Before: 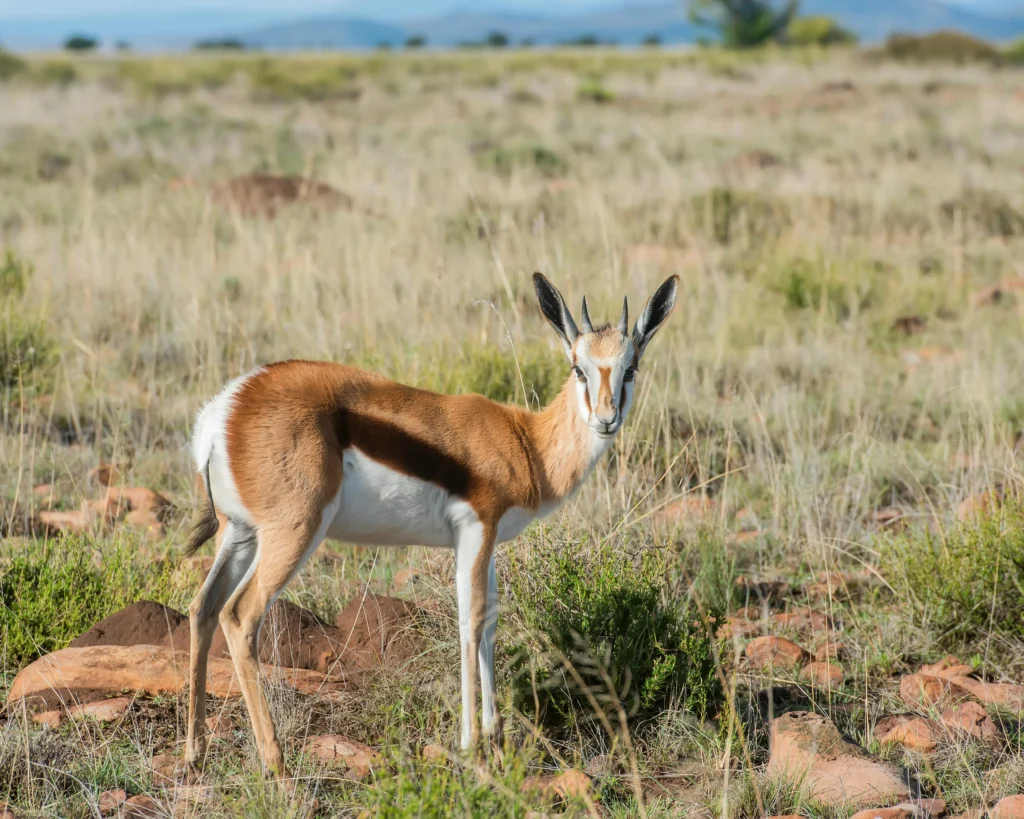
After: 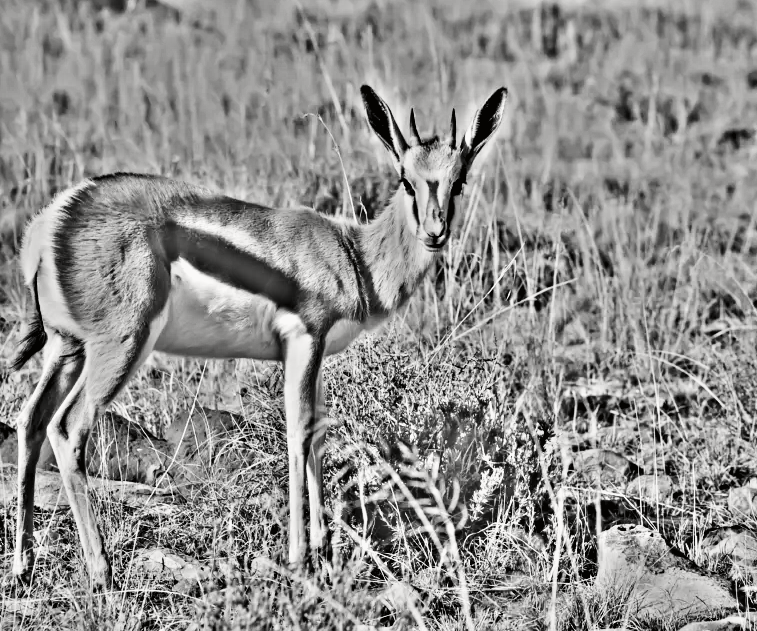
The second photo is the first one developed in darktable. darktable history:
exposure: black level correction 0.002, exposure -0.1 EV, compensate highlight preservation false
white balance: red 0.982, blue 1.018
highpass: on, module defaults
tone curve: curves: ch0 [(0, 0.008) (0.107, 0.083) (0.283, 0.287) (0.429, 0.51) (0.607, 0.739) (0.789, 0.893) (0.998, 0.978)]; ch1 [(0, 0) (0.323, 0.339) (0.438, 0.427) (0.478, 0.484) (0.502, 0.502) (0.527, 0.525) (0.571, 0.579) (0.608, 0.629) (0.669, 0.704) (0.859, 0.899) (1, 1)]; ch2 [(0, 0) (0.33, 0.347) (0.421, 0.456) (0.473, 0.498) (0.502, 0.504) (0.522, 0.524) (0.549, 0.567) (0.593, 0.626) (0.676, 0.724) (1, 1)], color space Lab, independent channels, preserve colors none
crop: left 16.871%, top 22.857%, right 9.116%
